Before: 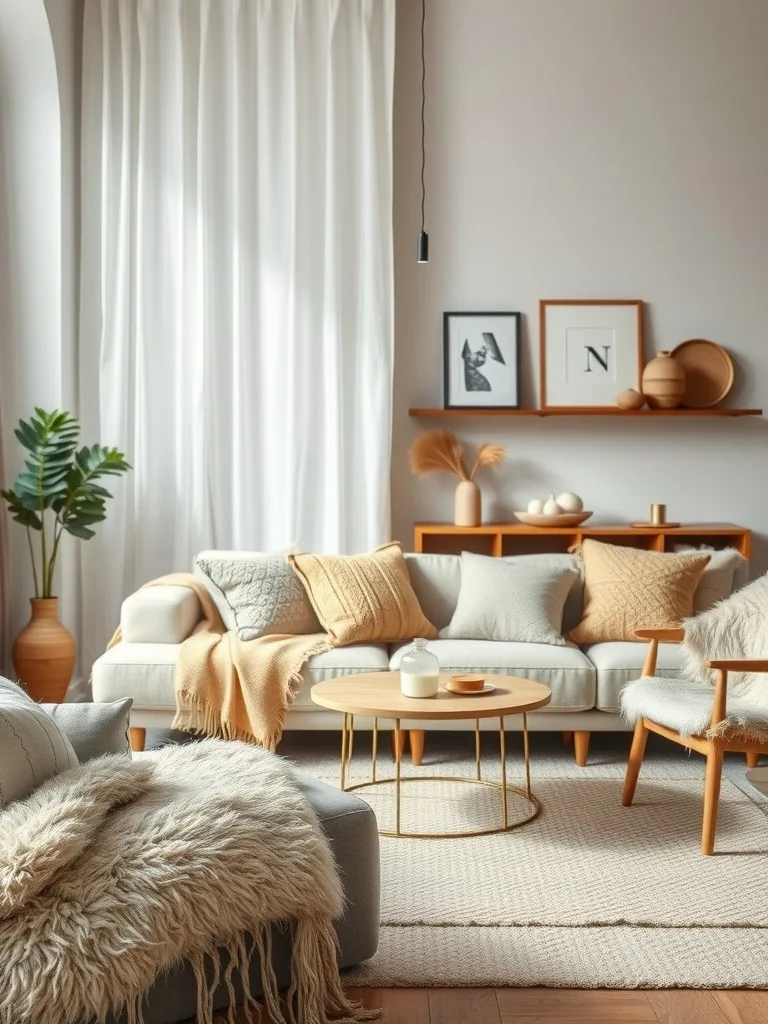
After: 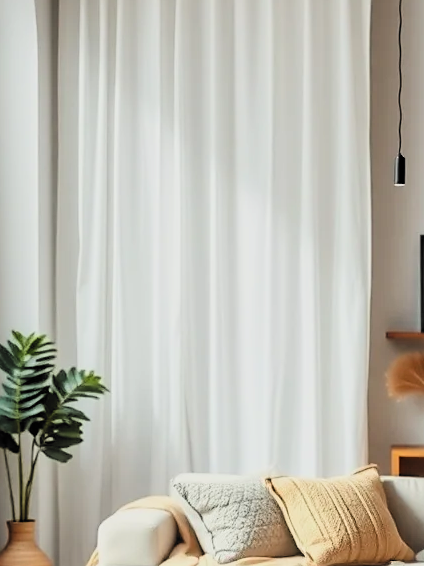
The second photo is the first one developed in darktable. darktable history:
sharpen: radius 1.82, amount 0.395, threshold 1.143
crop and rotate: left 3.056%, top 7.539%, right 41.679%, bottom 37.187%
filmic rgb: black relative exposure -5.14 EV, white relative exposure 3.98 EV, hardness 2.88, contrast 1.391, highlights saturation mix -18.85%, color science v6 (2022)
